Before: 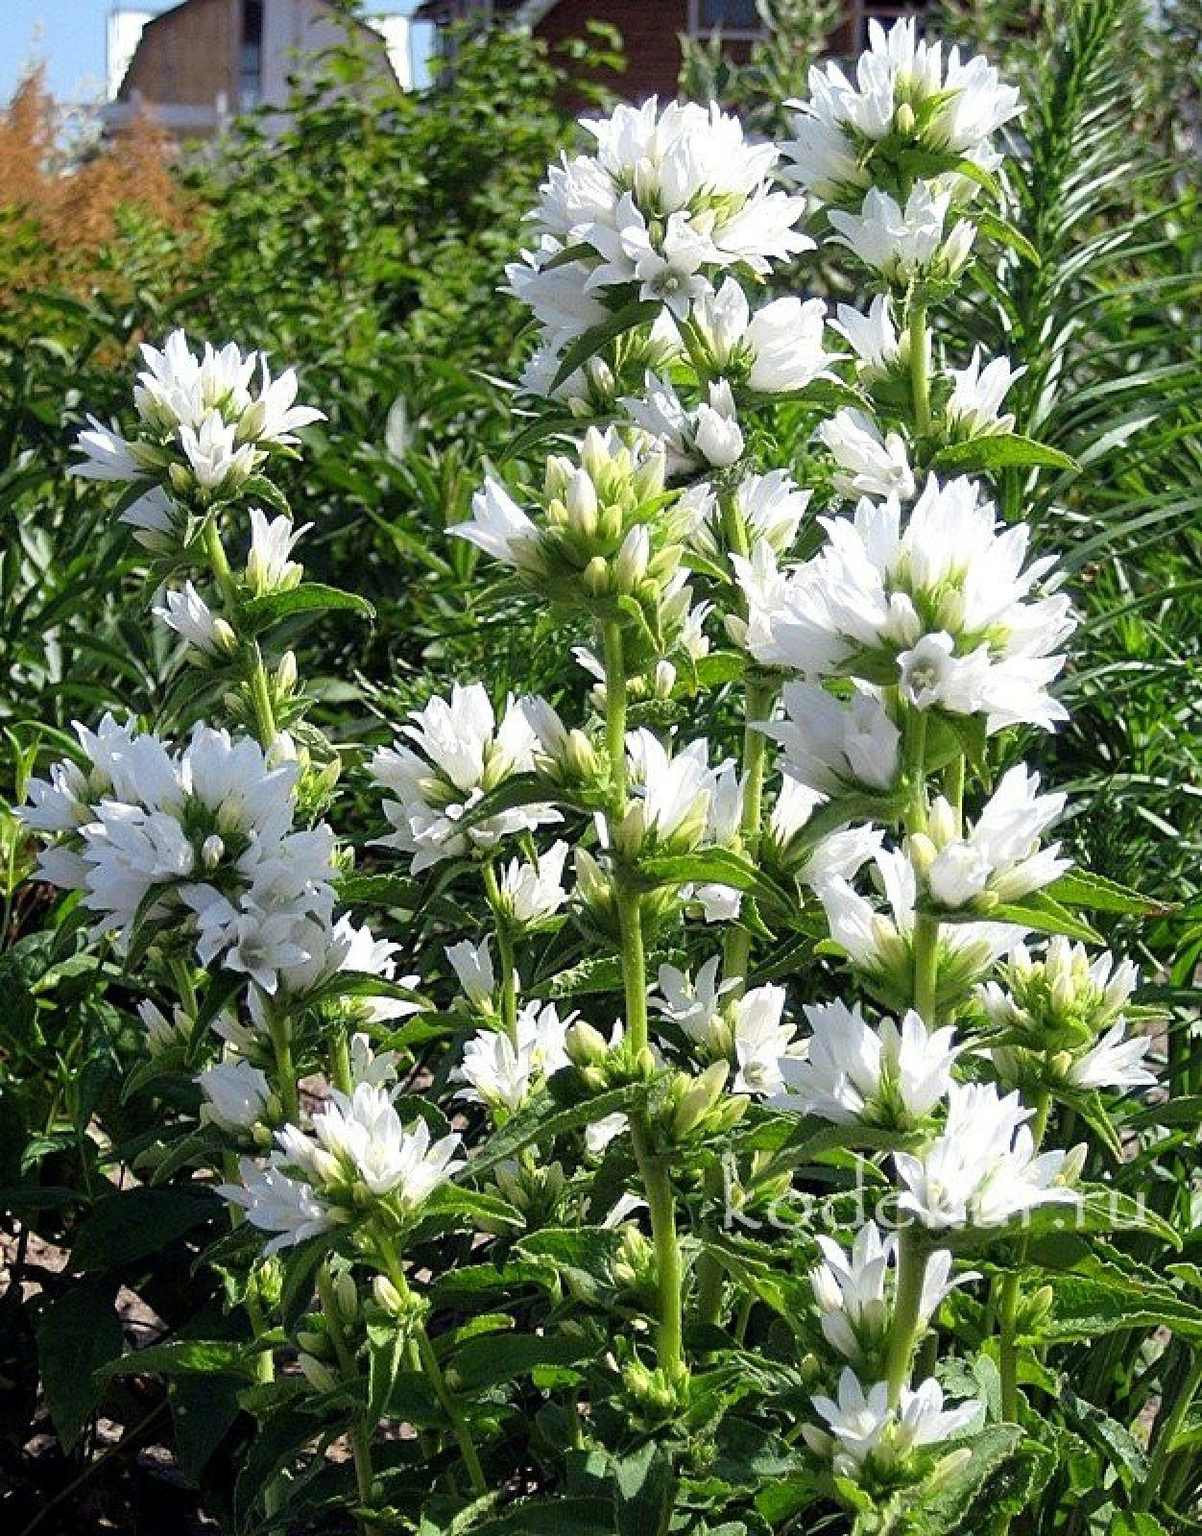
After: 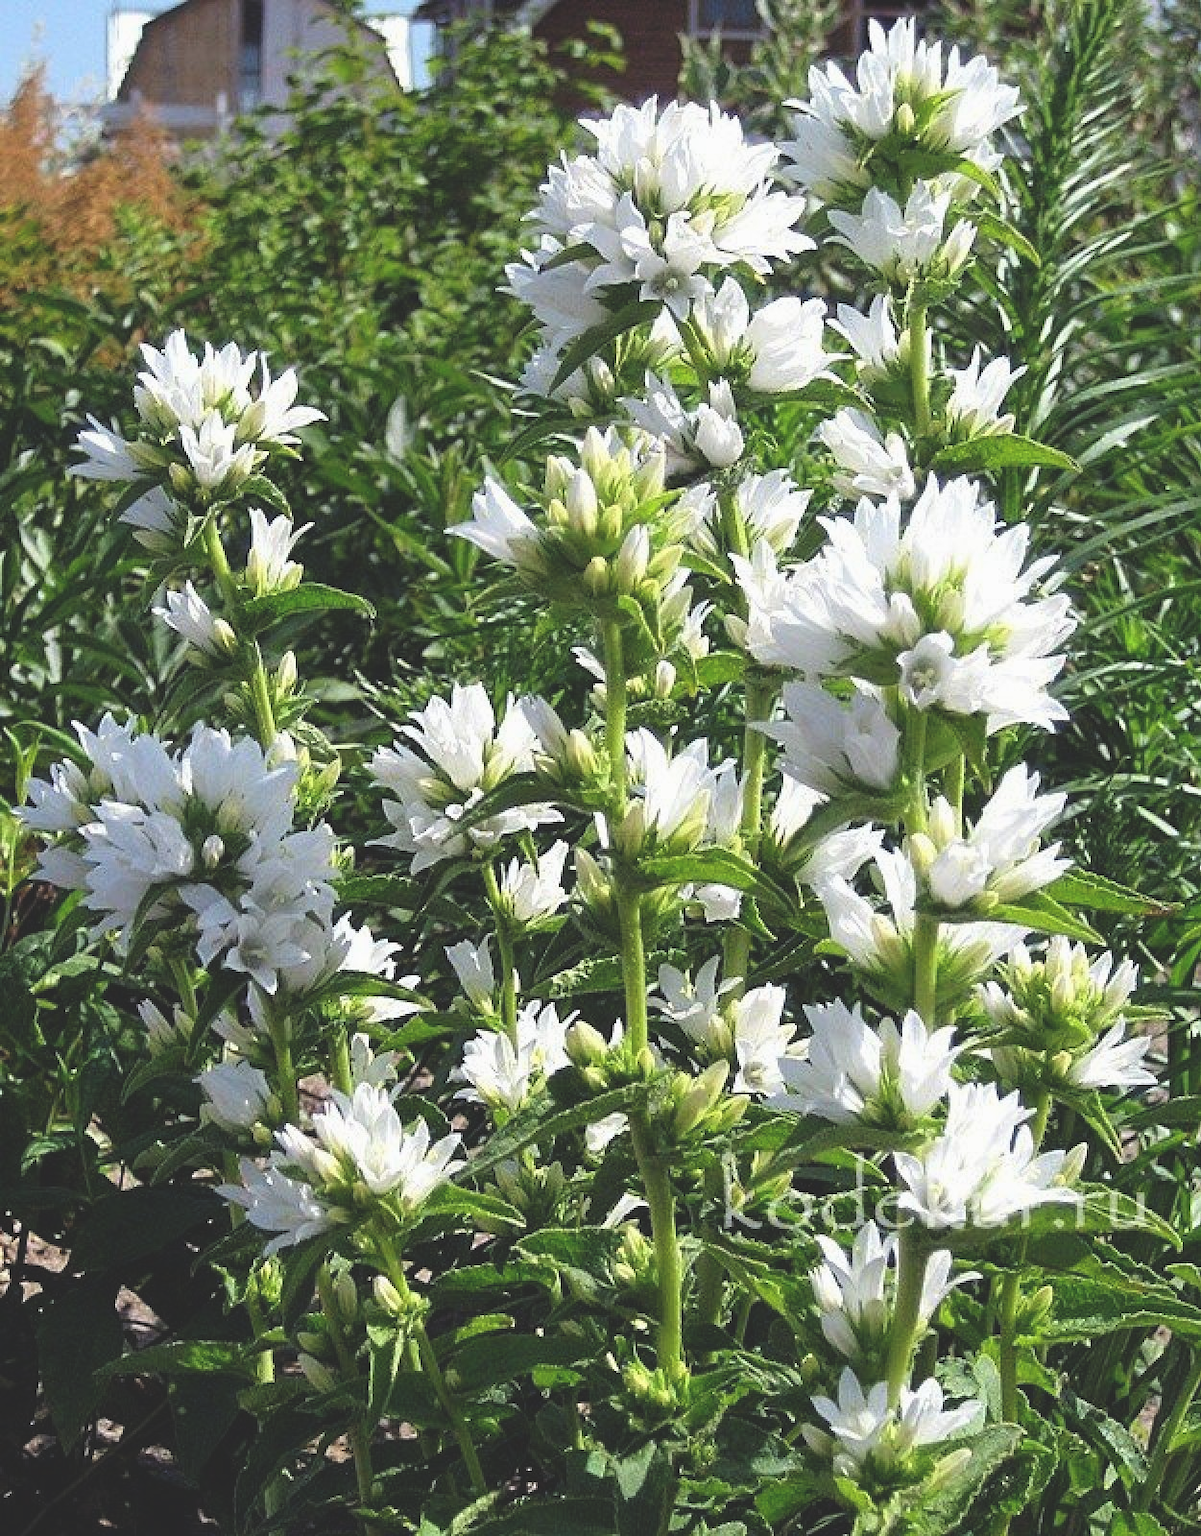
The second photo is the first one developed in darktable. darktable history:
exposure: black level correction -0.023, exposure -0.035 EV, compensate highlight preservation false
